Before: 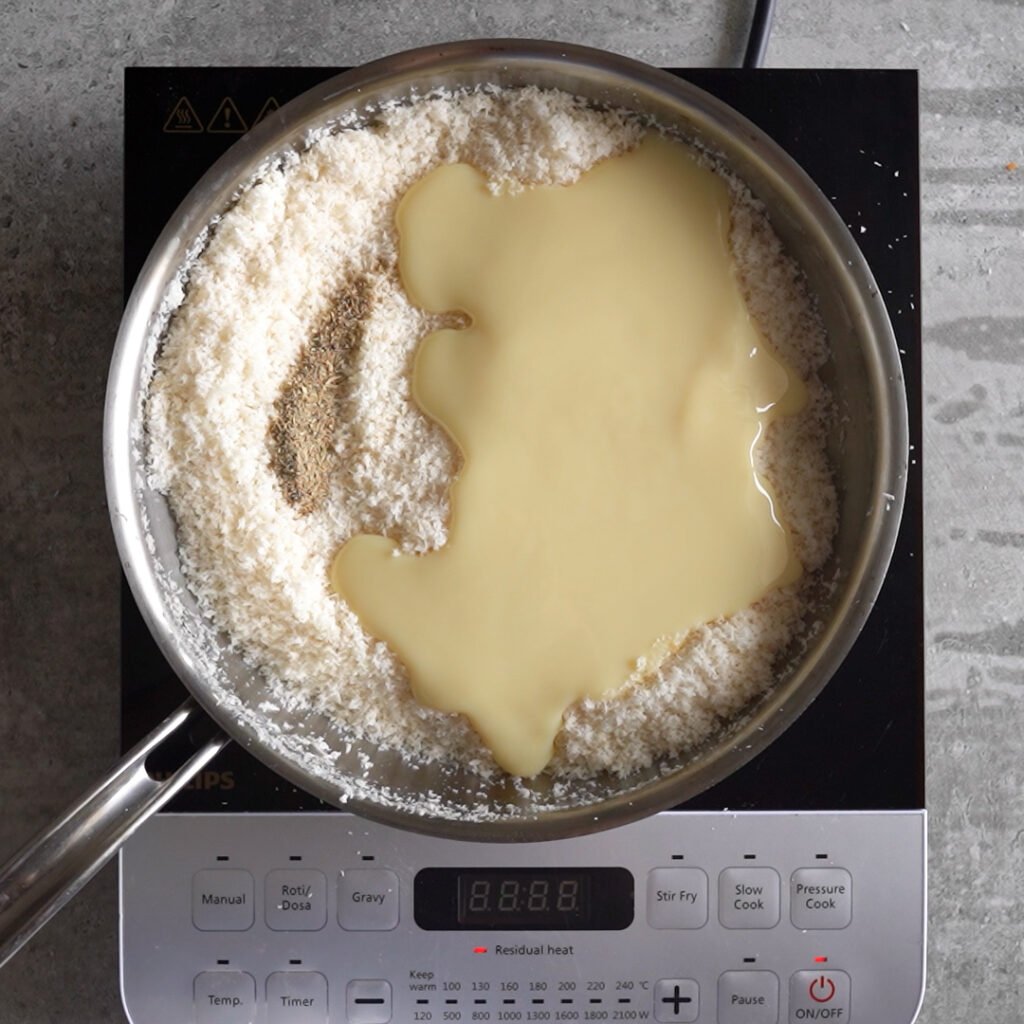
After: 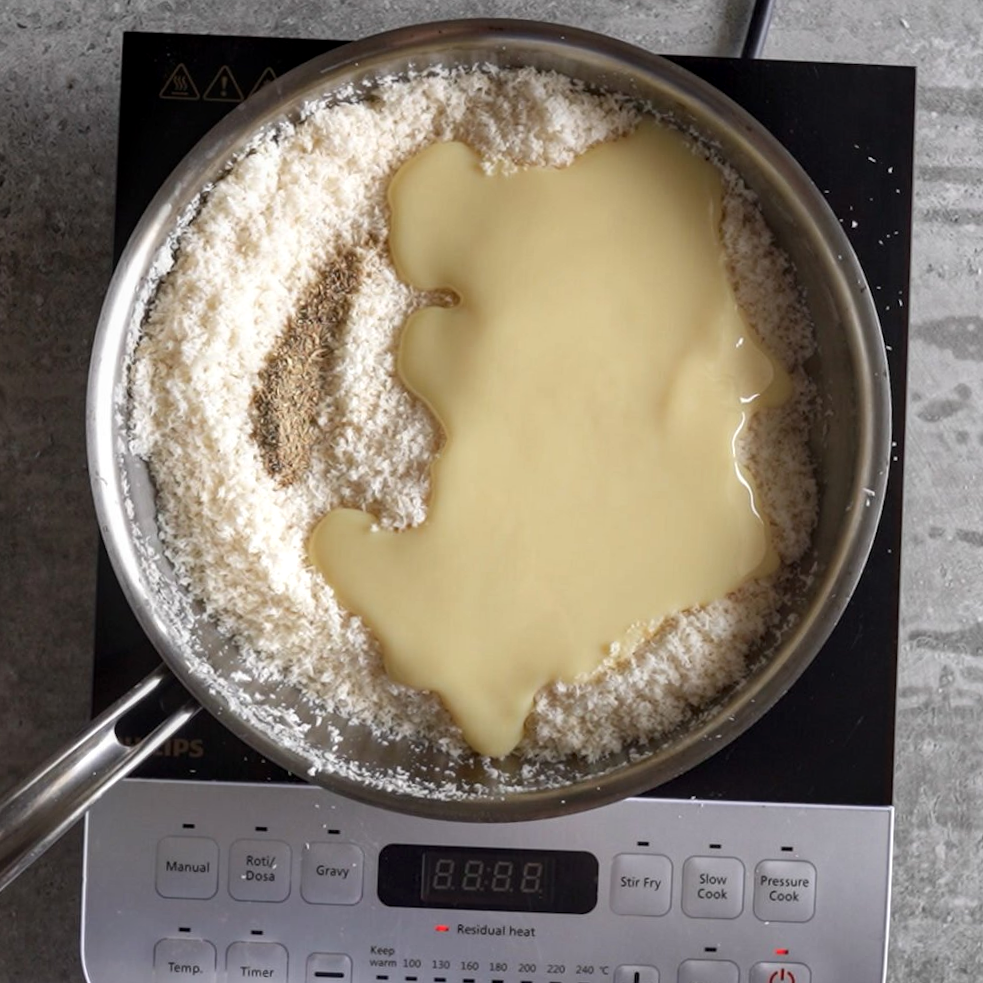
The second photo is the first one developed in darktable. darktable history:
white balance: red 1, blue 1
local contrast: on, module defaults
crop and rotate: angle -2.38°
